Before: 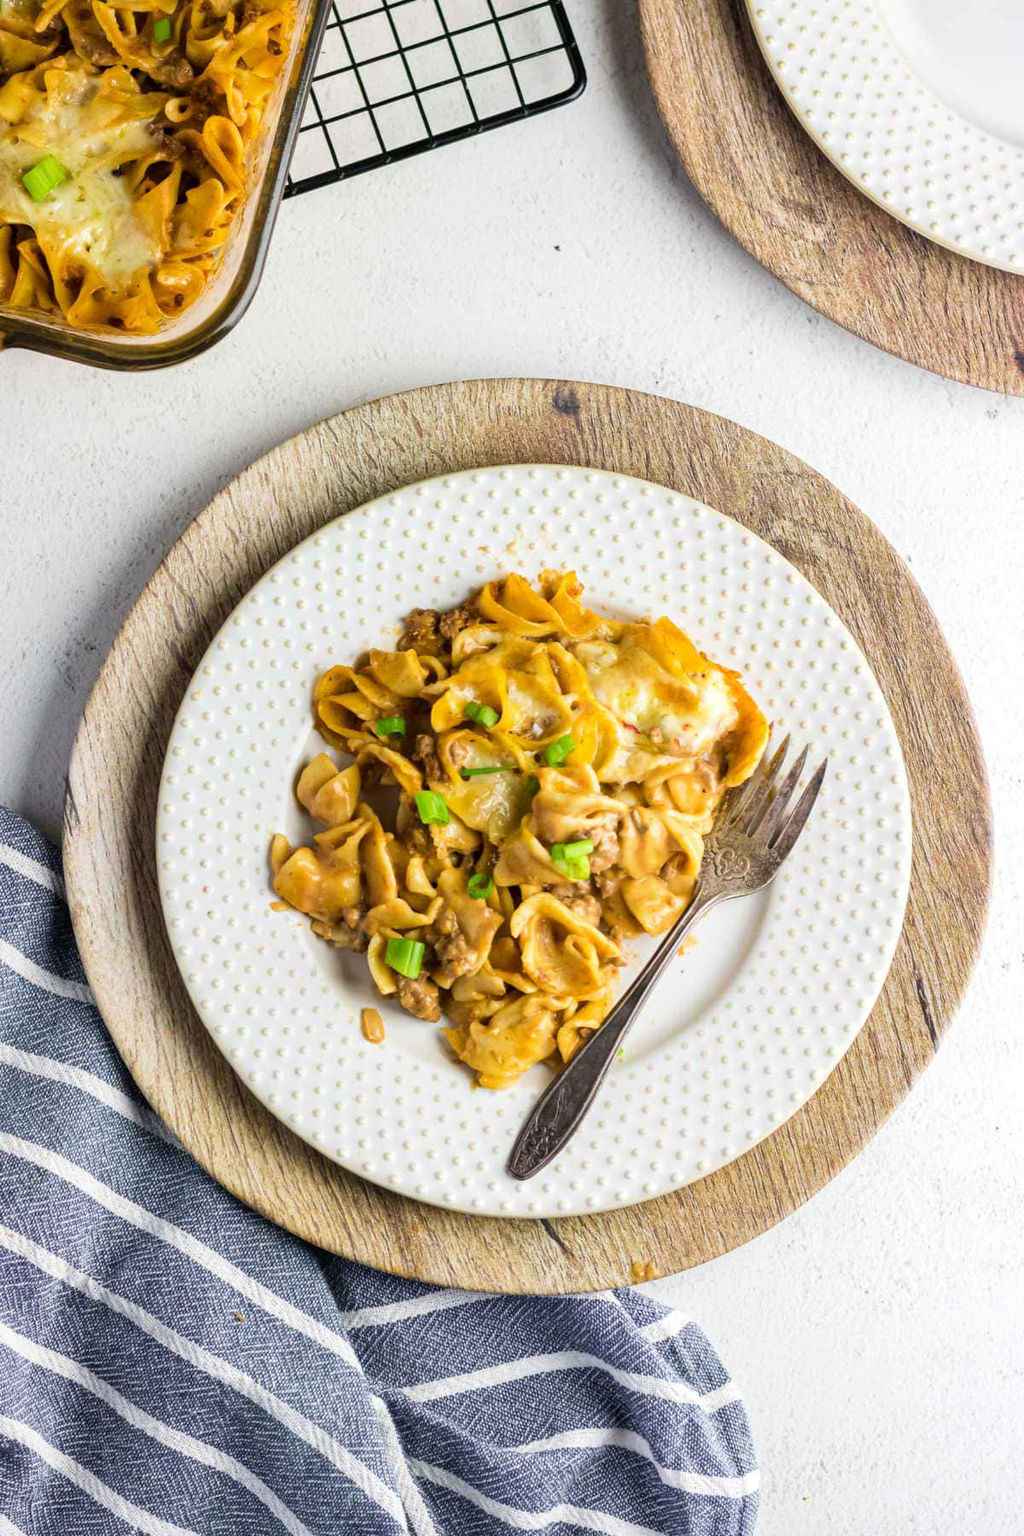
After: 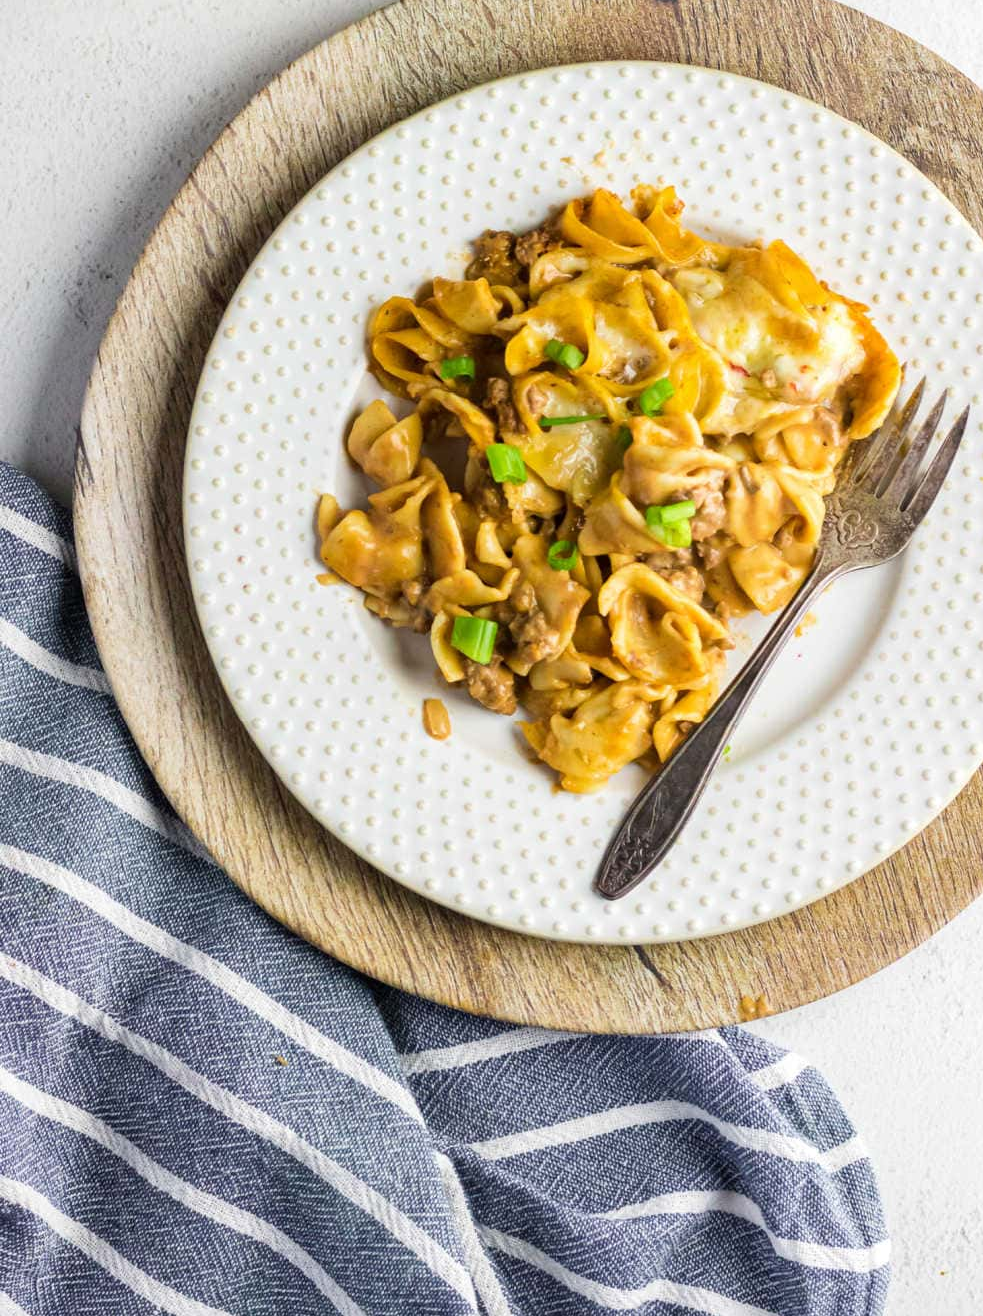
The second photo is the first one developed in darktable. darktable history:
crop: top 26.834%, right 18.016%
